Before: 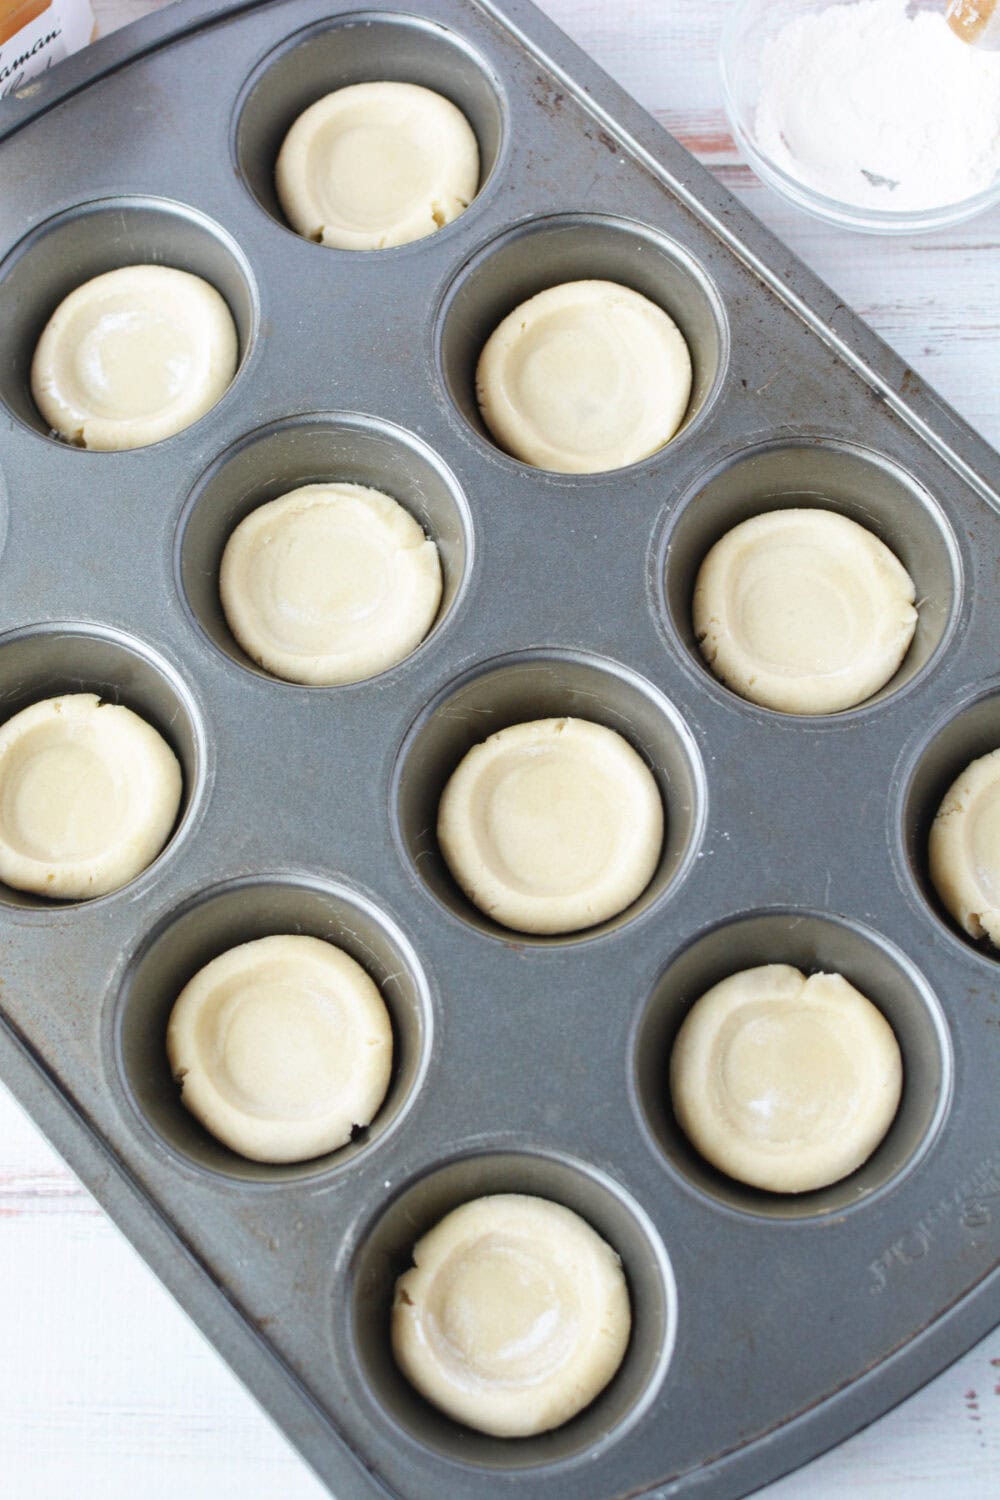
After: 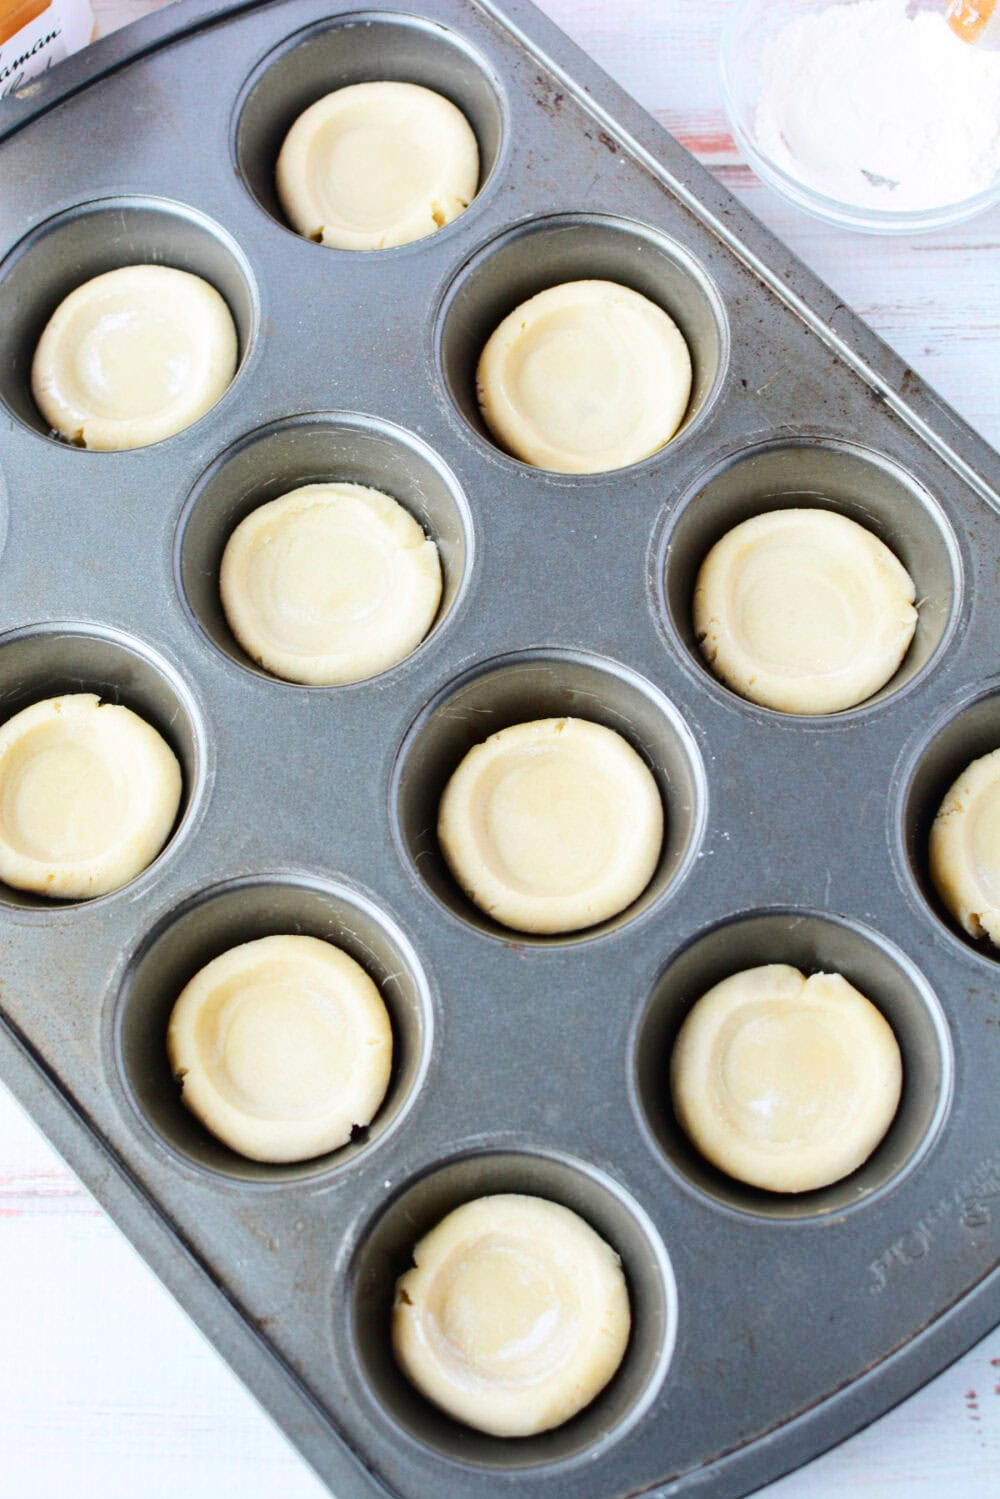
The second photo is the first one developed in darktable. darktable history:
tone curve: curves: ch0 [(0, 0) (0.126, 0.061) (0.338, 0.285) (0.494, 0.518) (0.703, 0.762) (1, 1)]; ch1 [(0, 0) (0.389, 0.313) (0.457, 0.442) (0.5, 0.501) (0.55, 0.578) (1, 1)]; ch2 [(0, 0) (0.44, 0.424) (0.501, 0.499) (0.557, 0.564) (0.613, 0.67) (0.707, 0.746) (1, 1)], color space Lab, independent channels, preserve colors none
crop: bottom 0.056%
